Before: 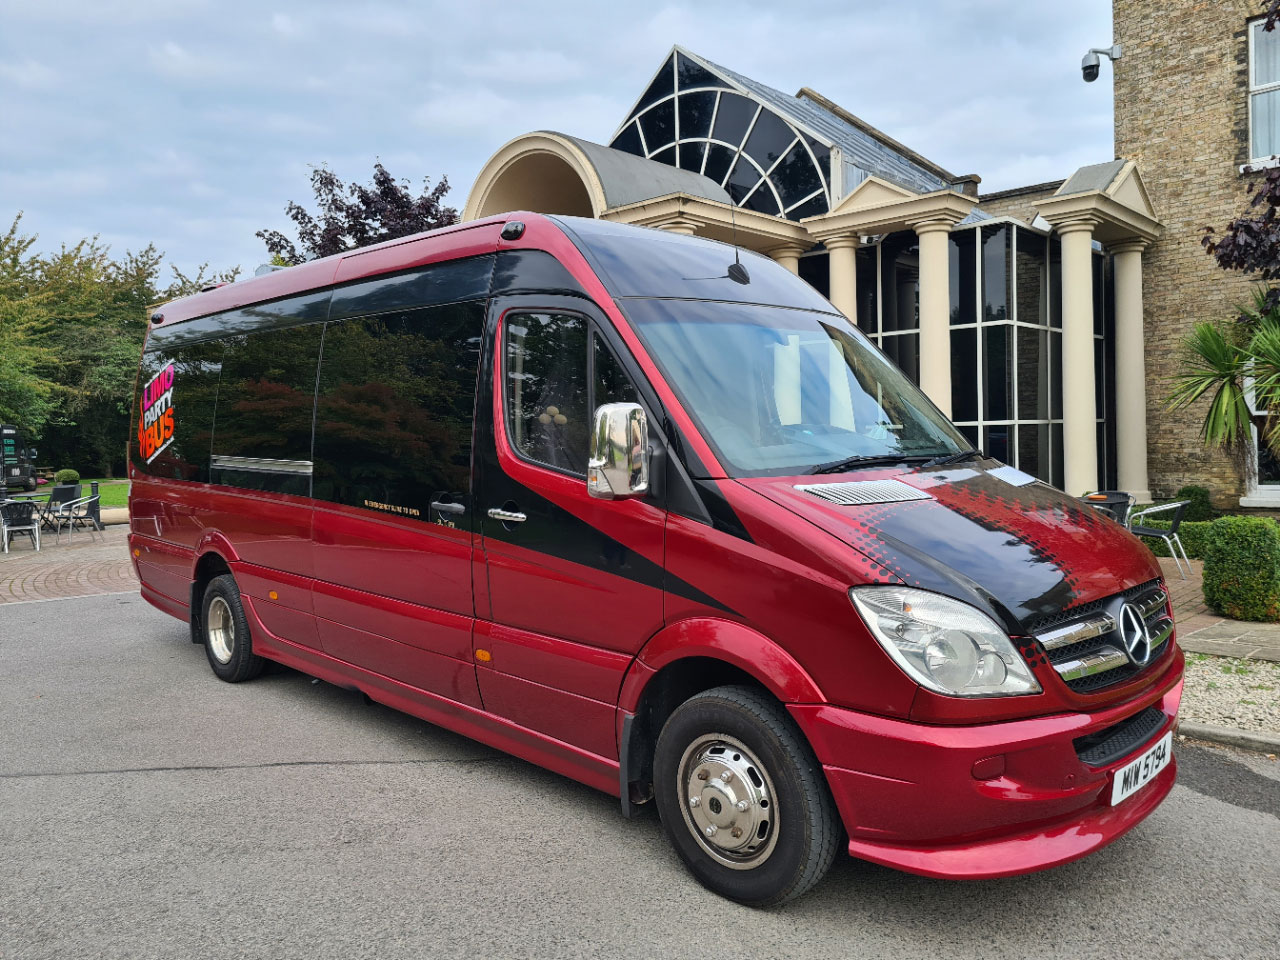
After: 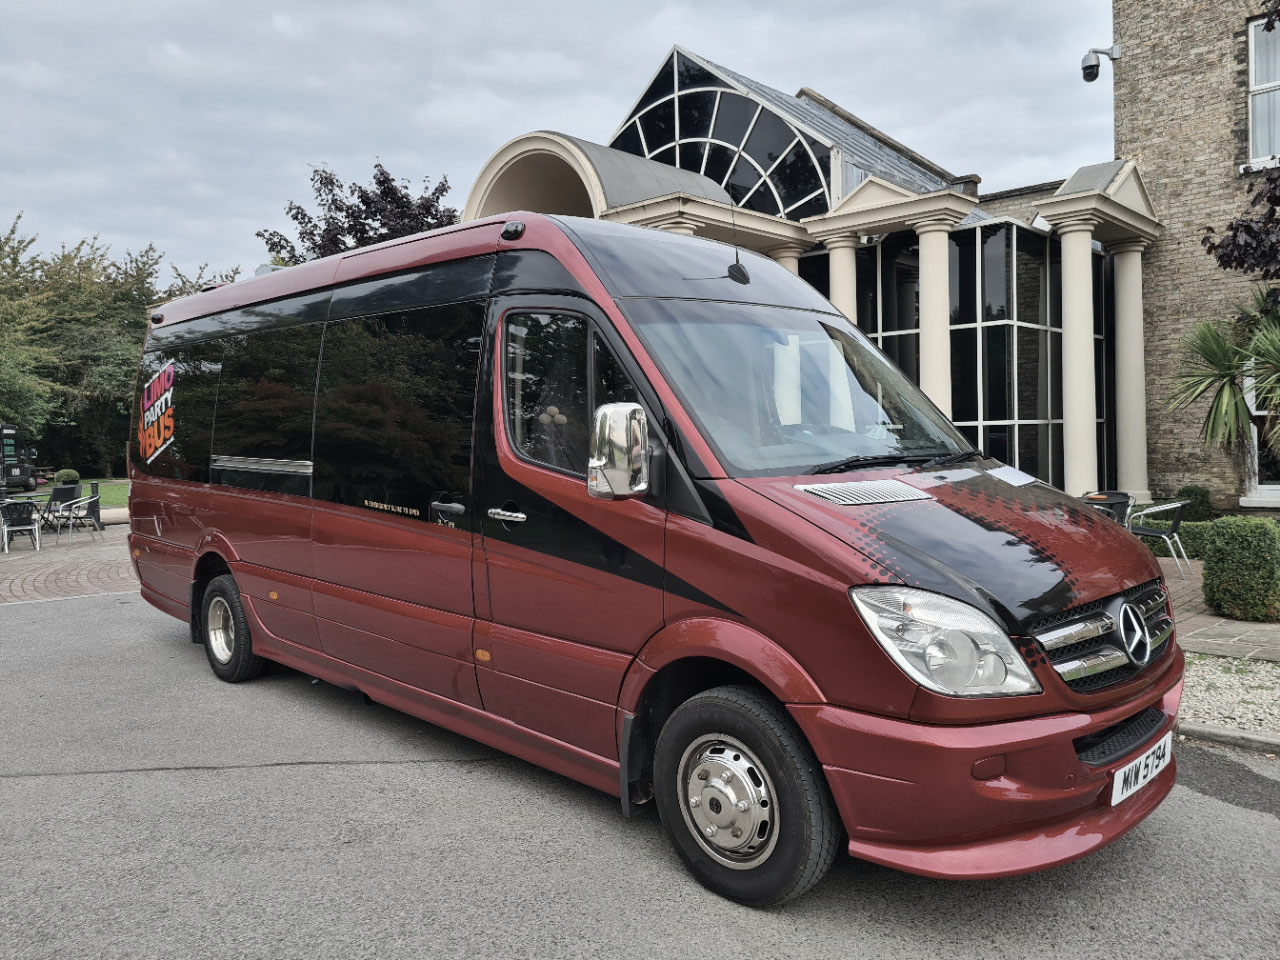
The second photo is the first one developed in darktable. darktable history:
color correction: highlights b* -0.009, saturation 0.513
